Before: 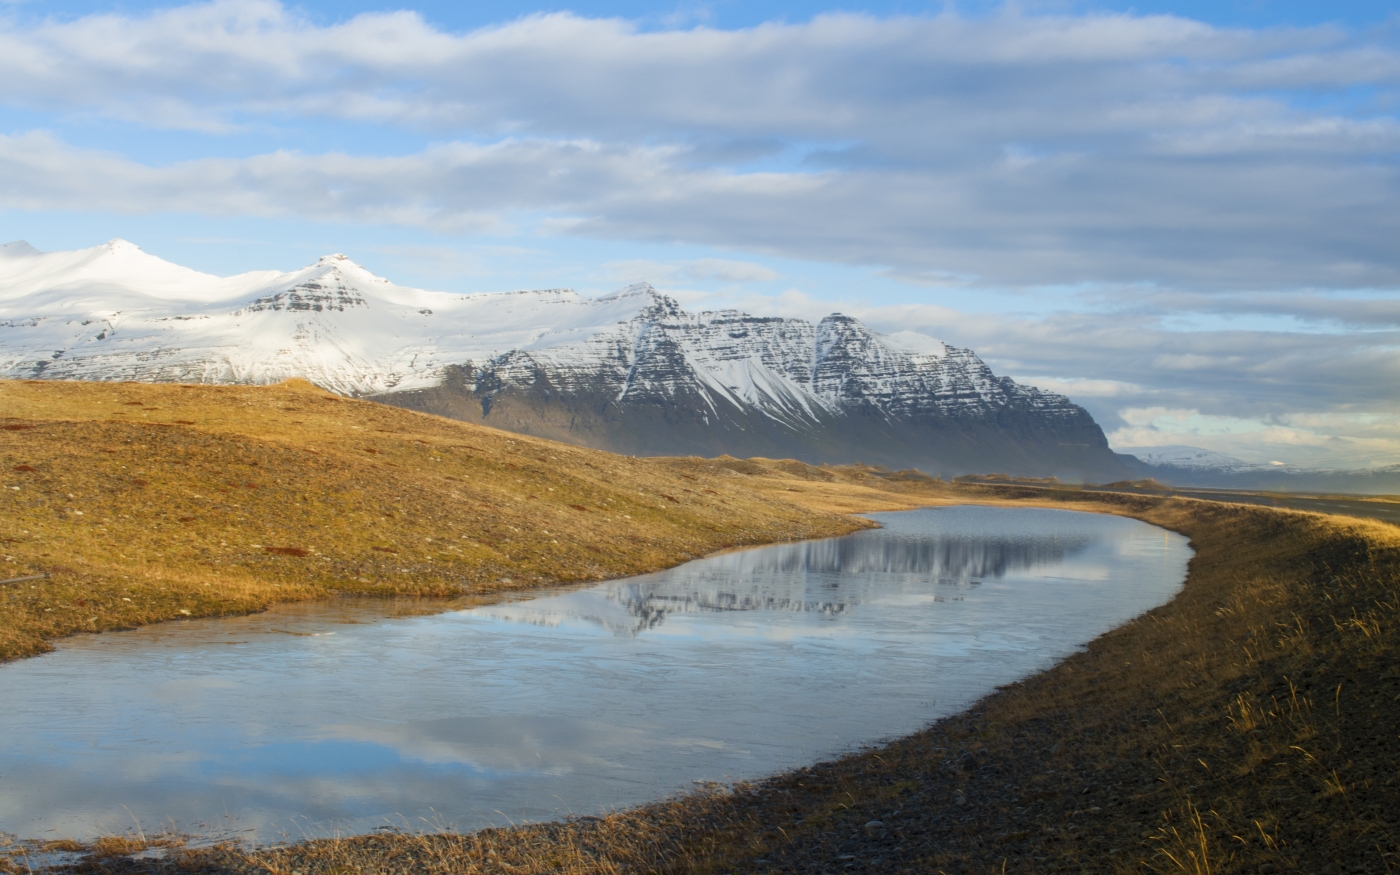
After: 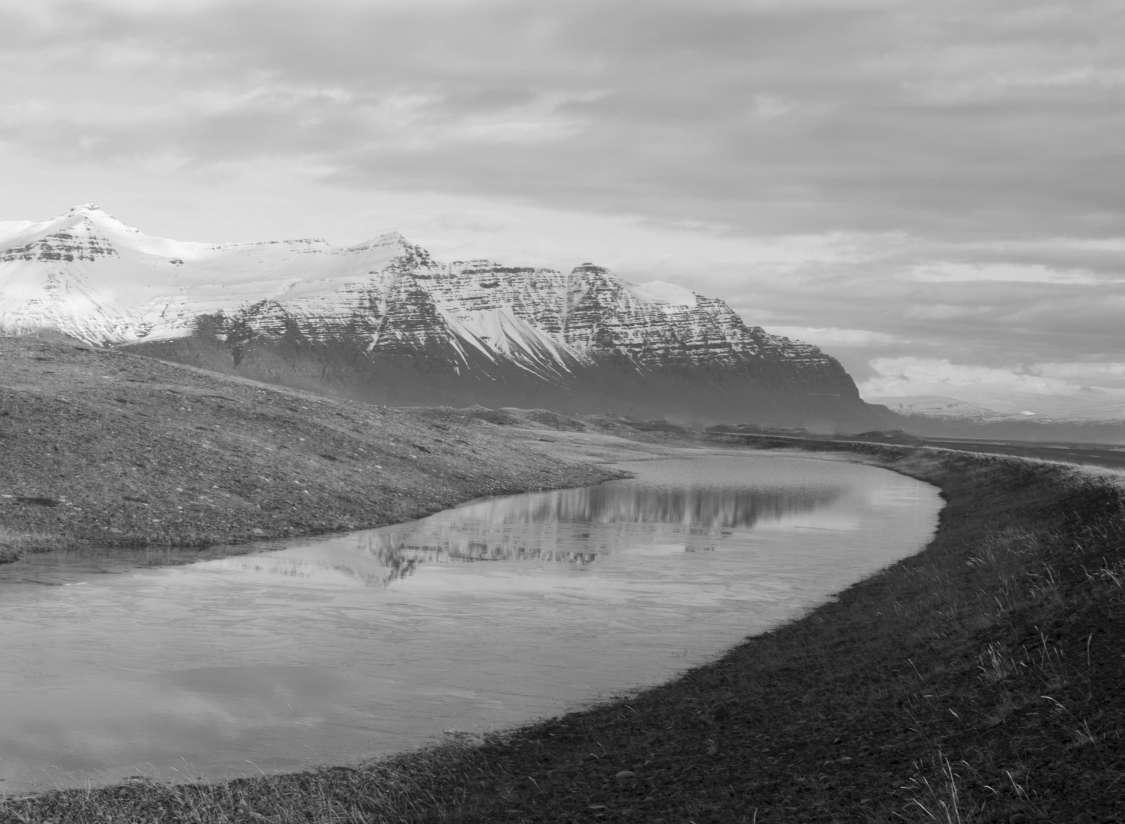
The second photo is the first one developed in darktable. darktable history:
crop and rotate: left 17.846%, top 5.824%, right 1.775%
shadows and highlights: shadows 30.75, highlights 0.352, soften with gaussian
color calibration: output gray [0.22, 0.42, 0.37, 0], illuminant same as pipeline (D50), adaptation none (bypass), x 0.332, y 0.334, temperature 5006.67 K
